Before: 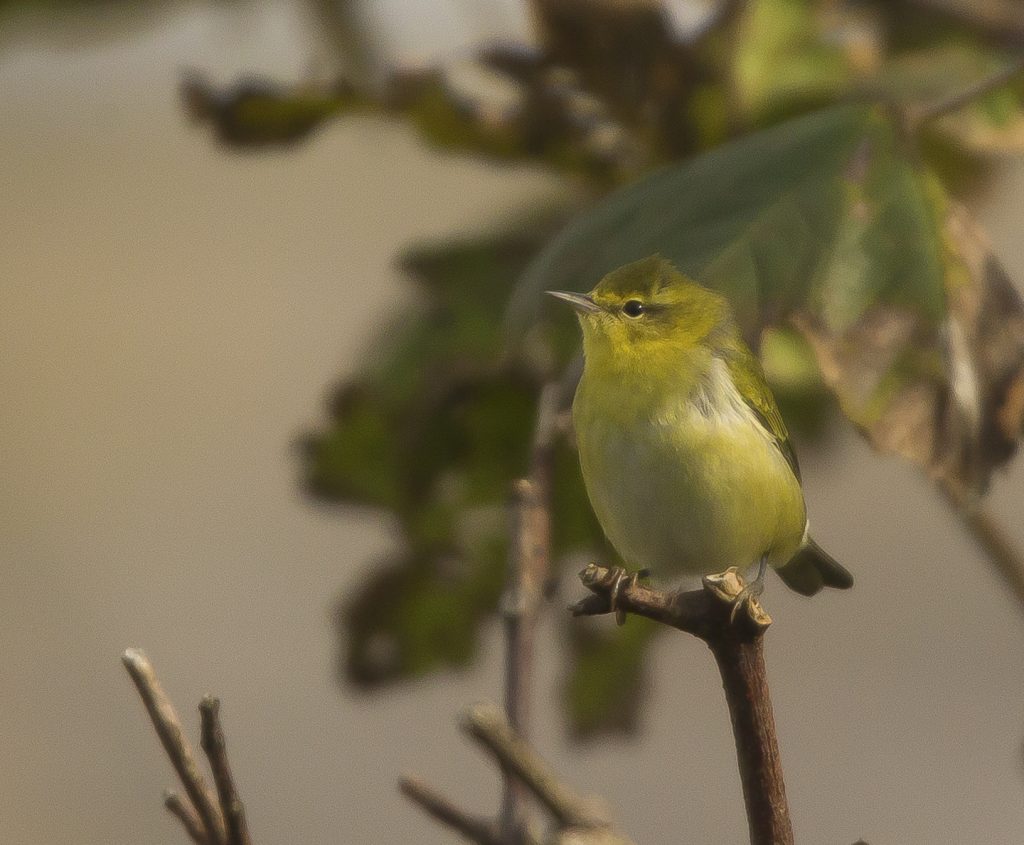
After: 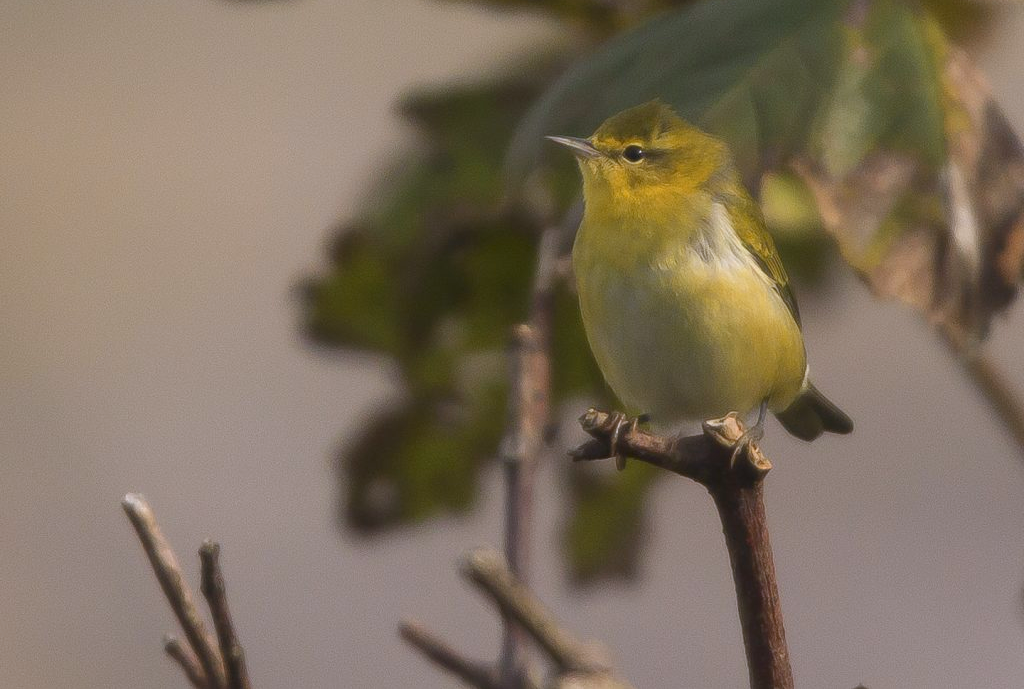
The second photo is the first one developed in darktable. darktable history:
crop and rotate: top 18.448%
color calibration: output R [1.063, -0.012, -0.003, 0], output B [-0.079, 0.047, 1, 0], x 0.383, y 0.371, temperature 3899.3 K
color zones: curves: ch1 [(0.239, 0.552) (0.75, 0.5)]; ch2 [(0.25, 0.462) (0.749, 0.457)]
